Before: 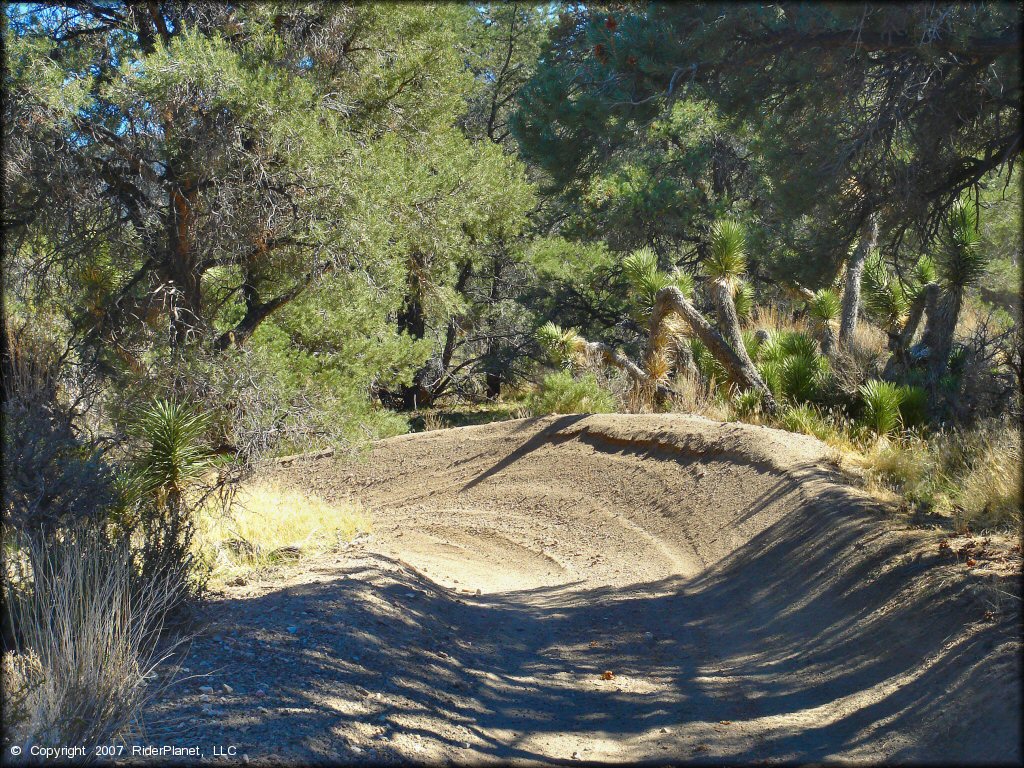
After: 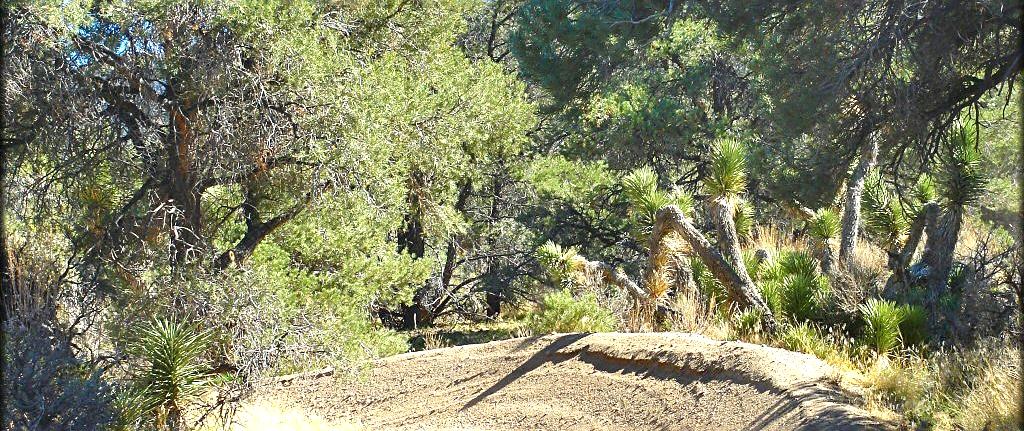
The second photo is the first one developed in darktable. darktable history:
crop and rotate: top 10.605%, bottom 33.274%
sharpen: on, module defaults
exposure: exposure 0.722 EV, compensate highlight preservation false
tone equalizer: on, module defaults
